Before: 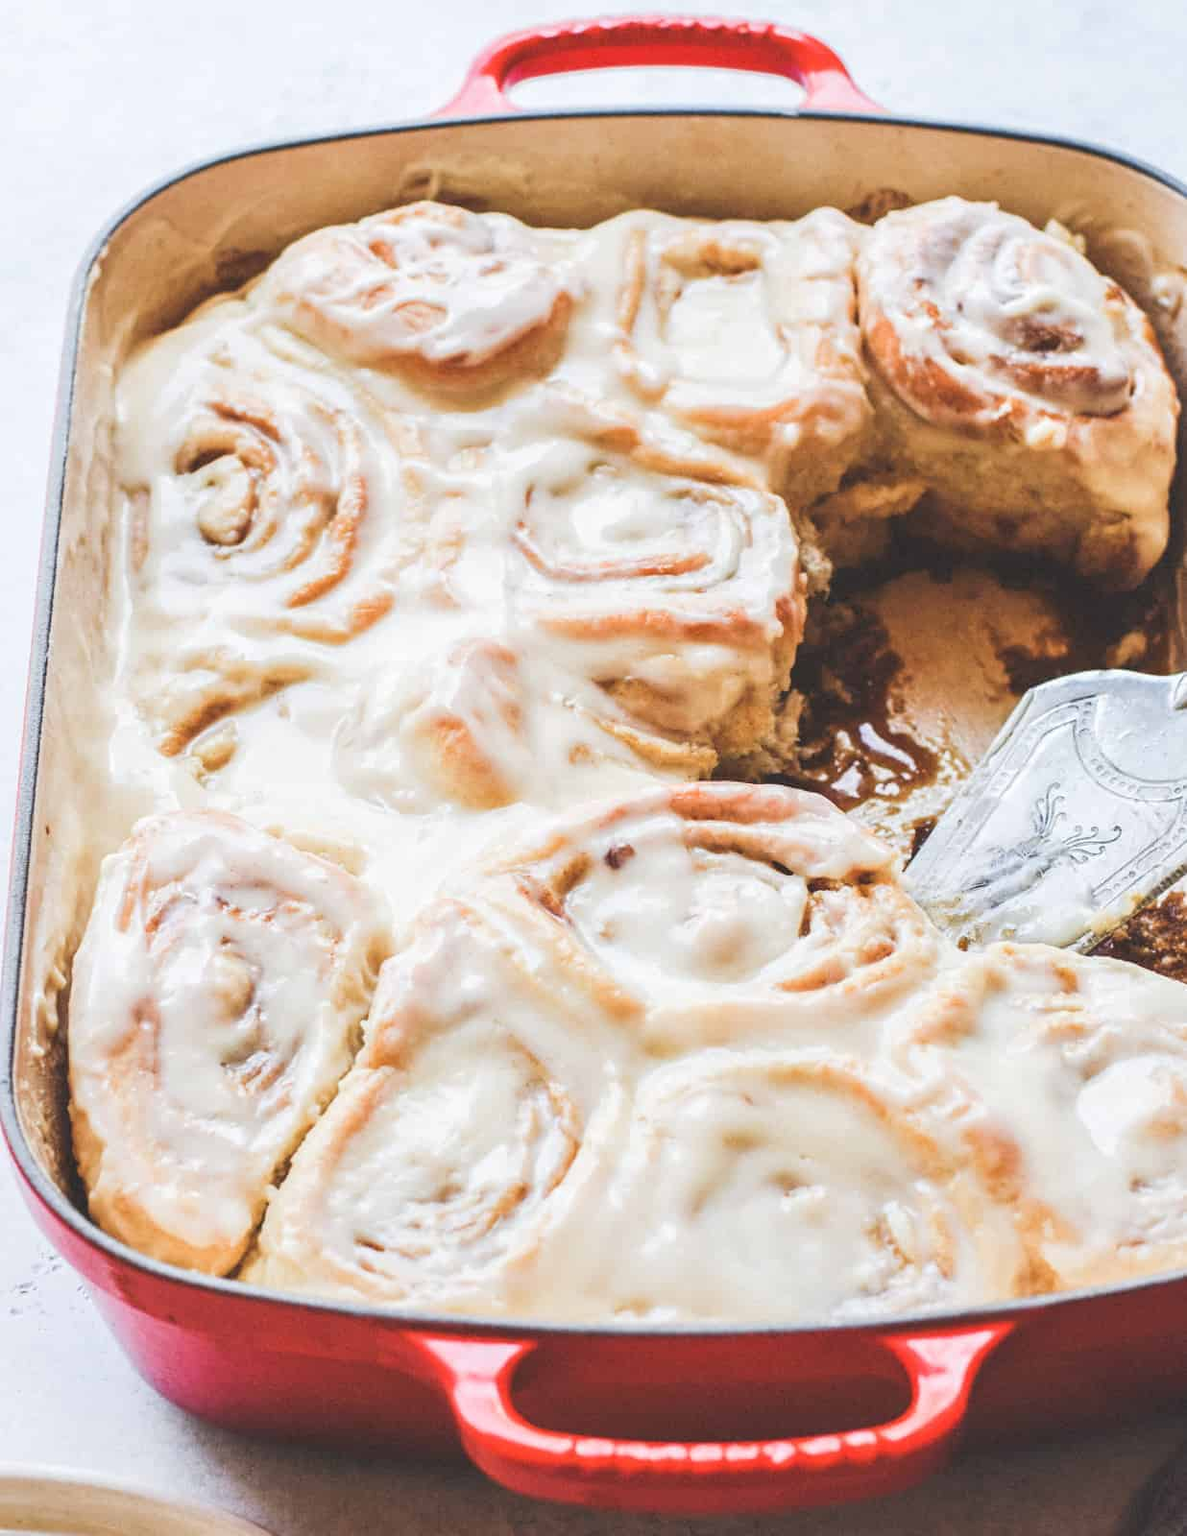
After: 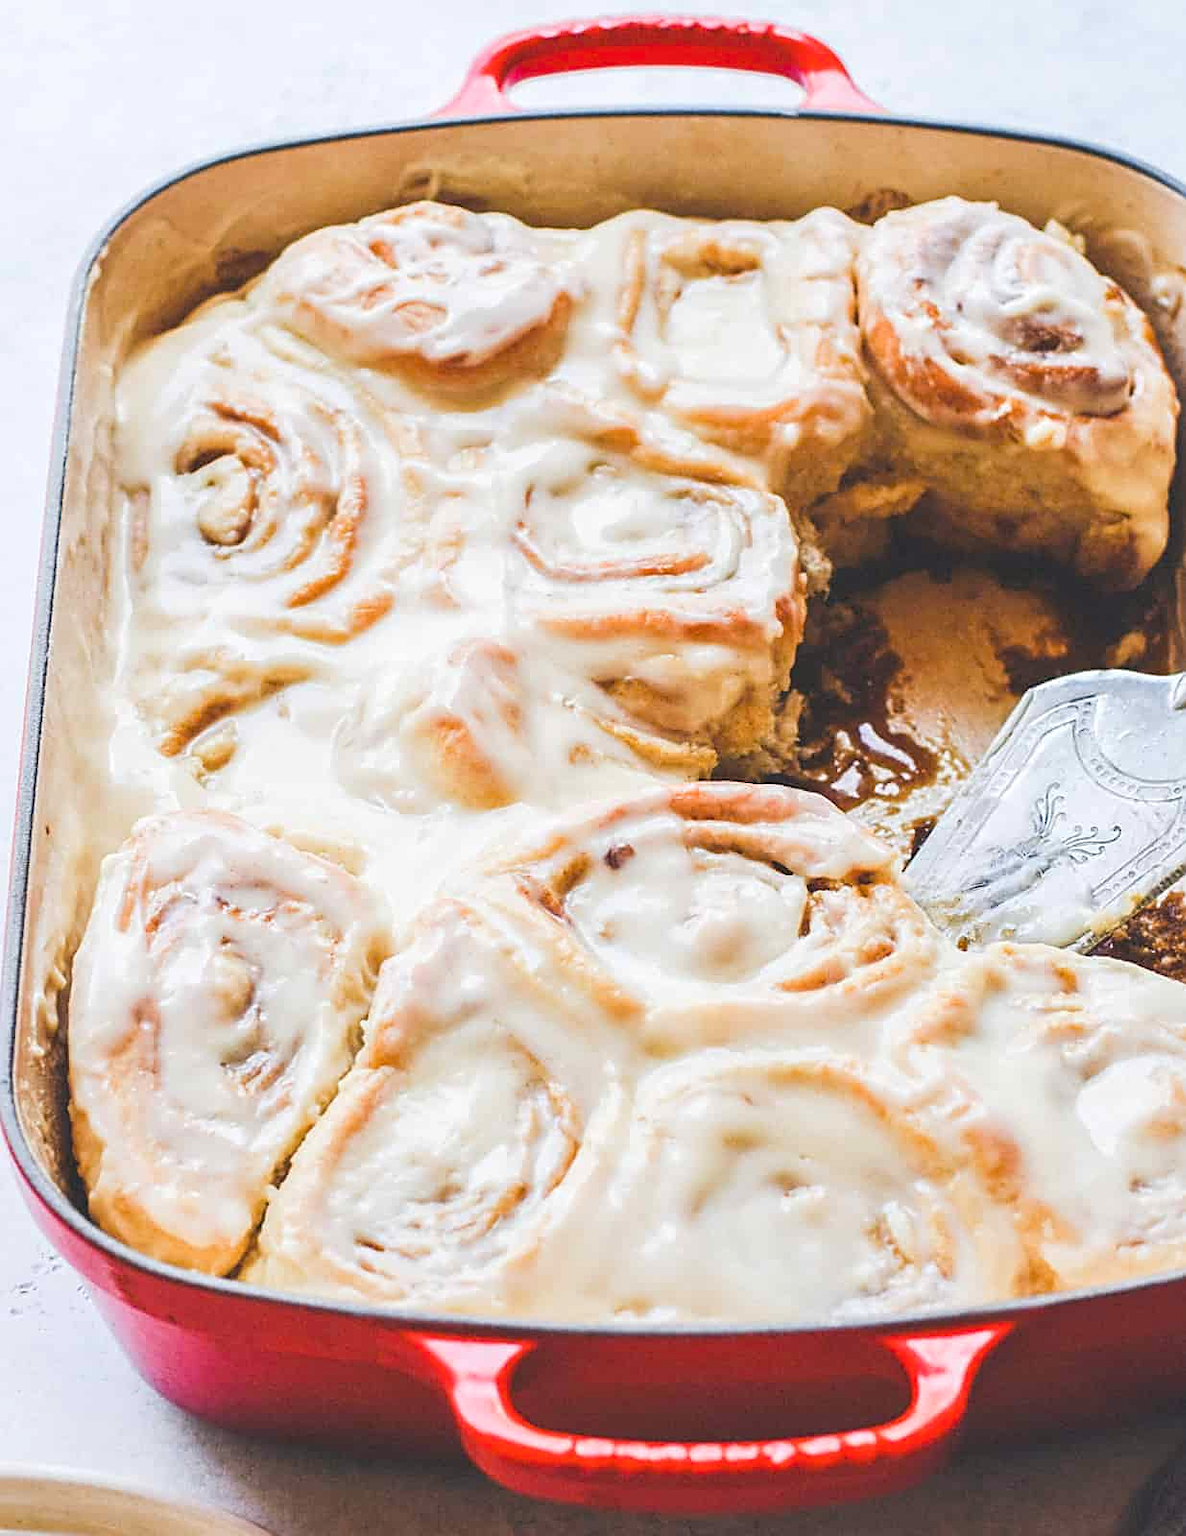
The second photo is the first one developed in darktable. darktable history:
color balance rgb: shadows lift › chroma 3.004%, shadows lift › hue 241.82°, perceptual saturation grading › global saturation 17.8%
sharpen: radius 1.937
